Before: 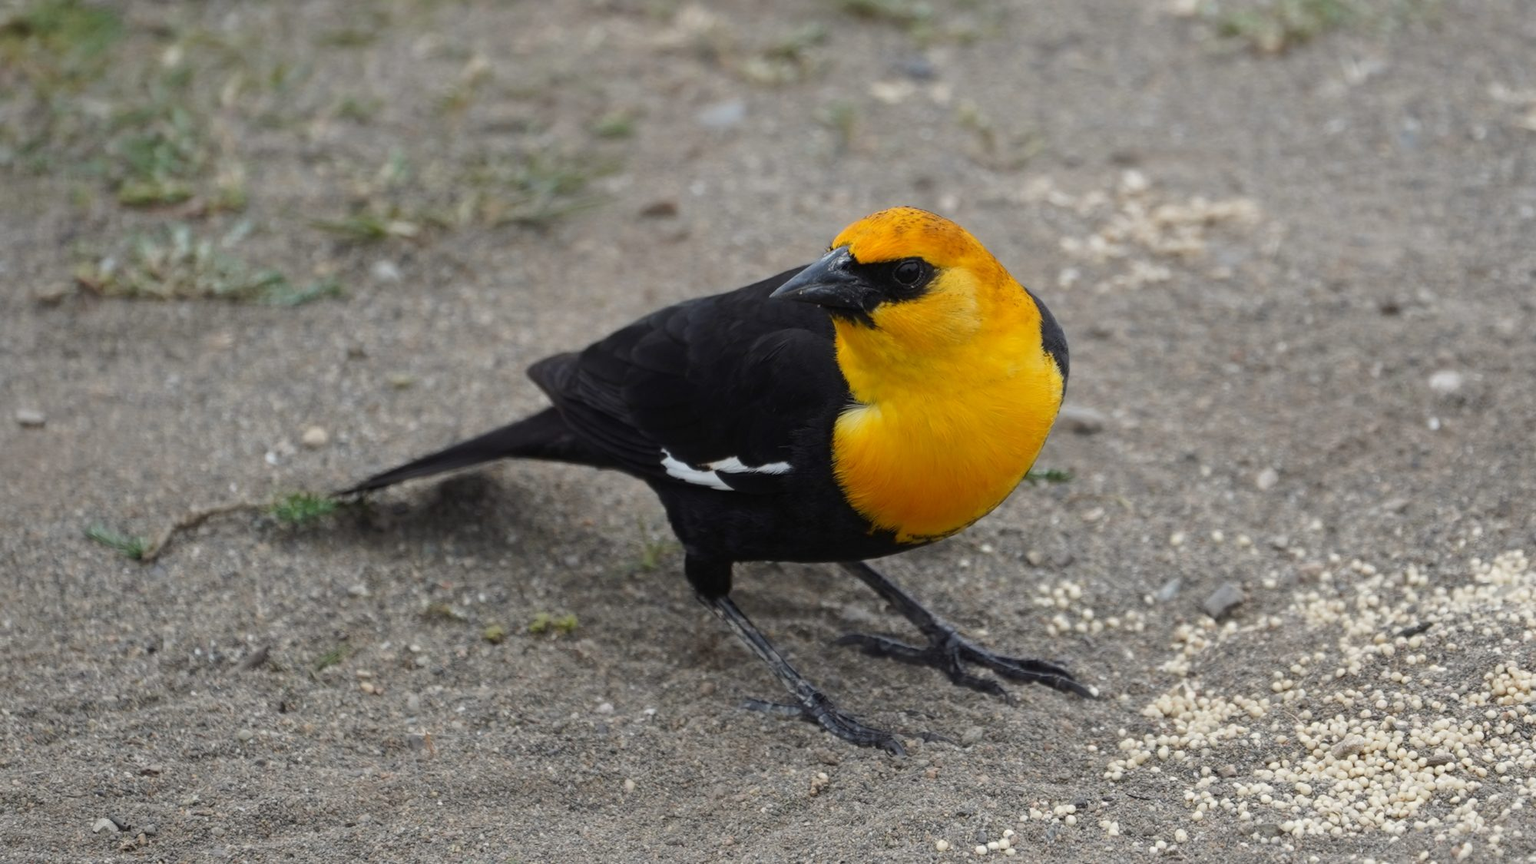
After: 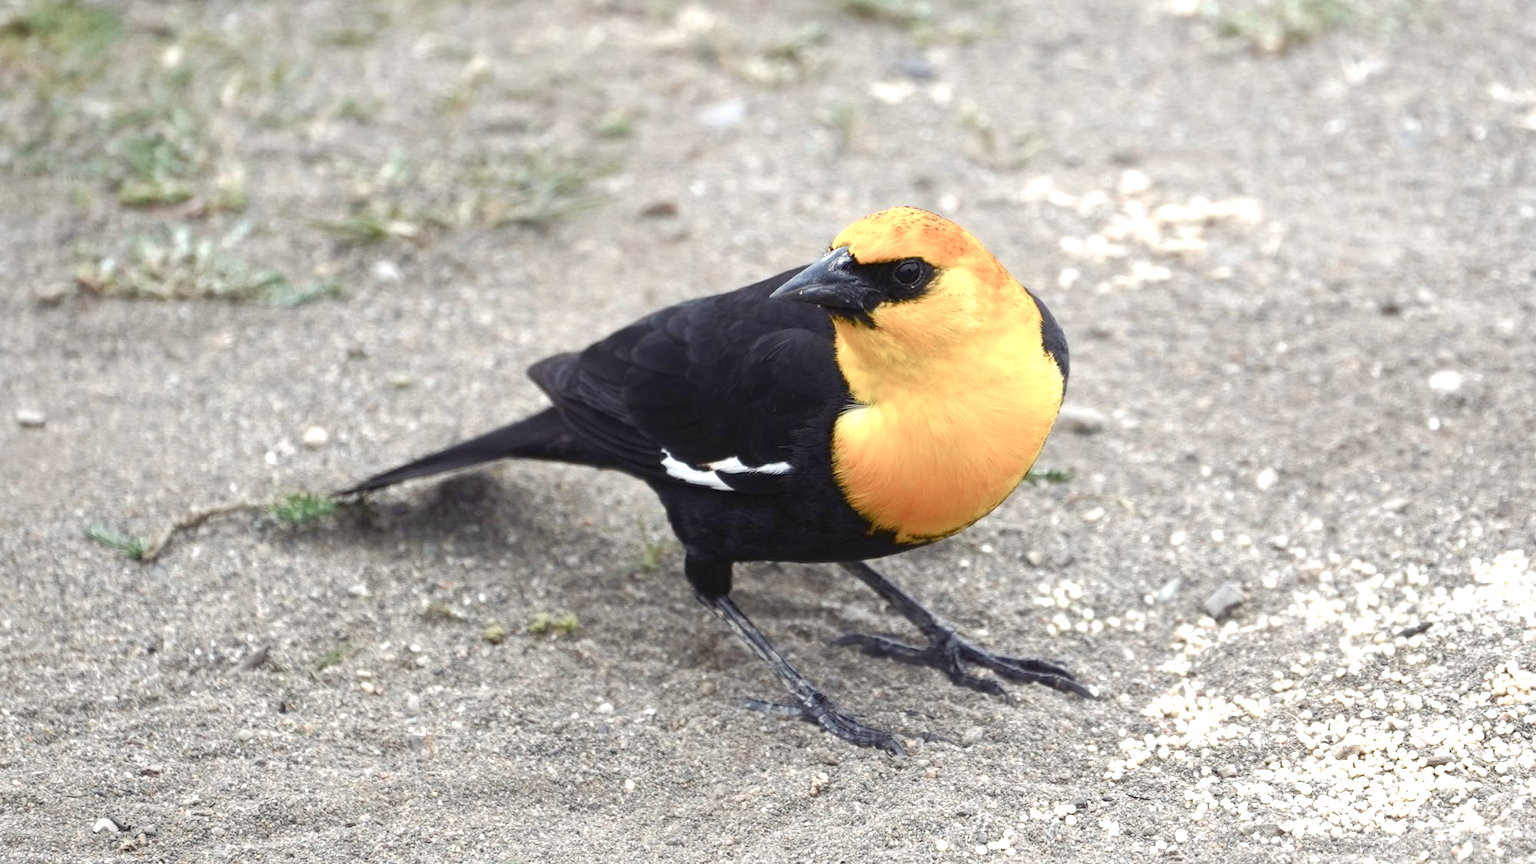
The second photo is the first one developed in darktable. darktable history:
exposure: exposure 1.207 EV, compensate exposure bias true, compensate highlight preservation false
color balance rgb: shadows lift › chroma 3.297%, shadows lift › hue 280.08°, perceptual saturation grading › global saturation -10.11%, perceptual saturation grading › highlights -26.752%, perceptual saturation grading › shadows 21.657%
